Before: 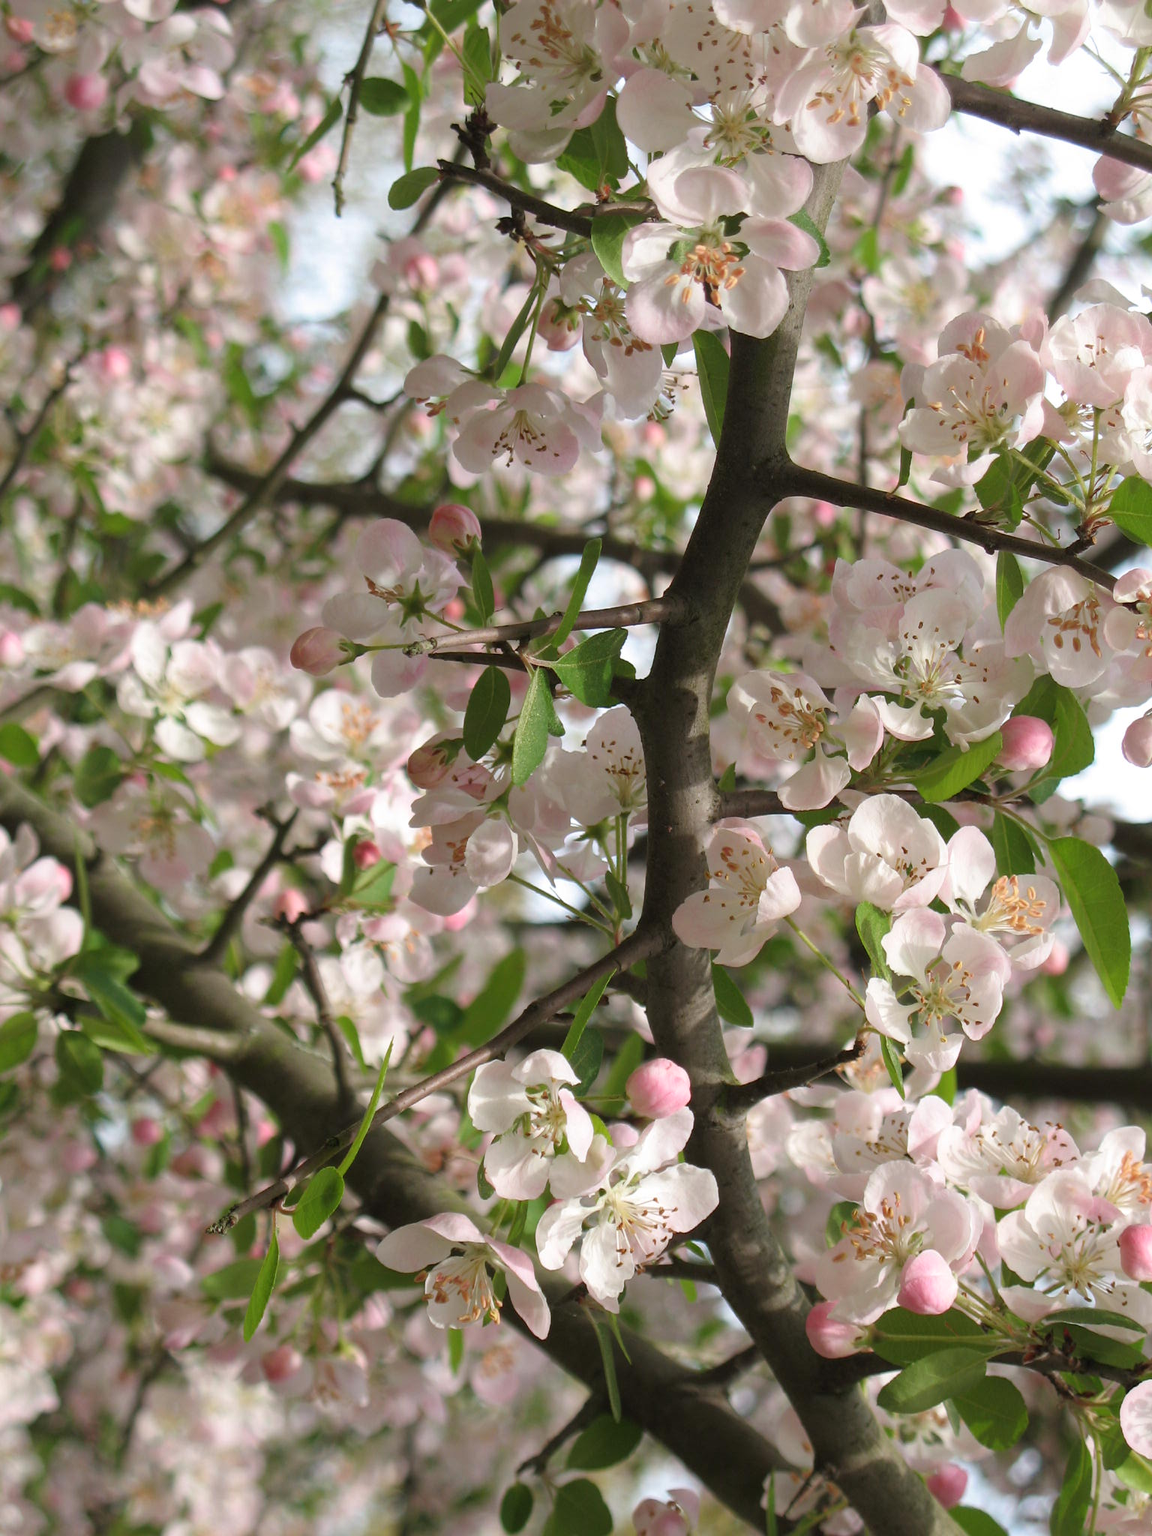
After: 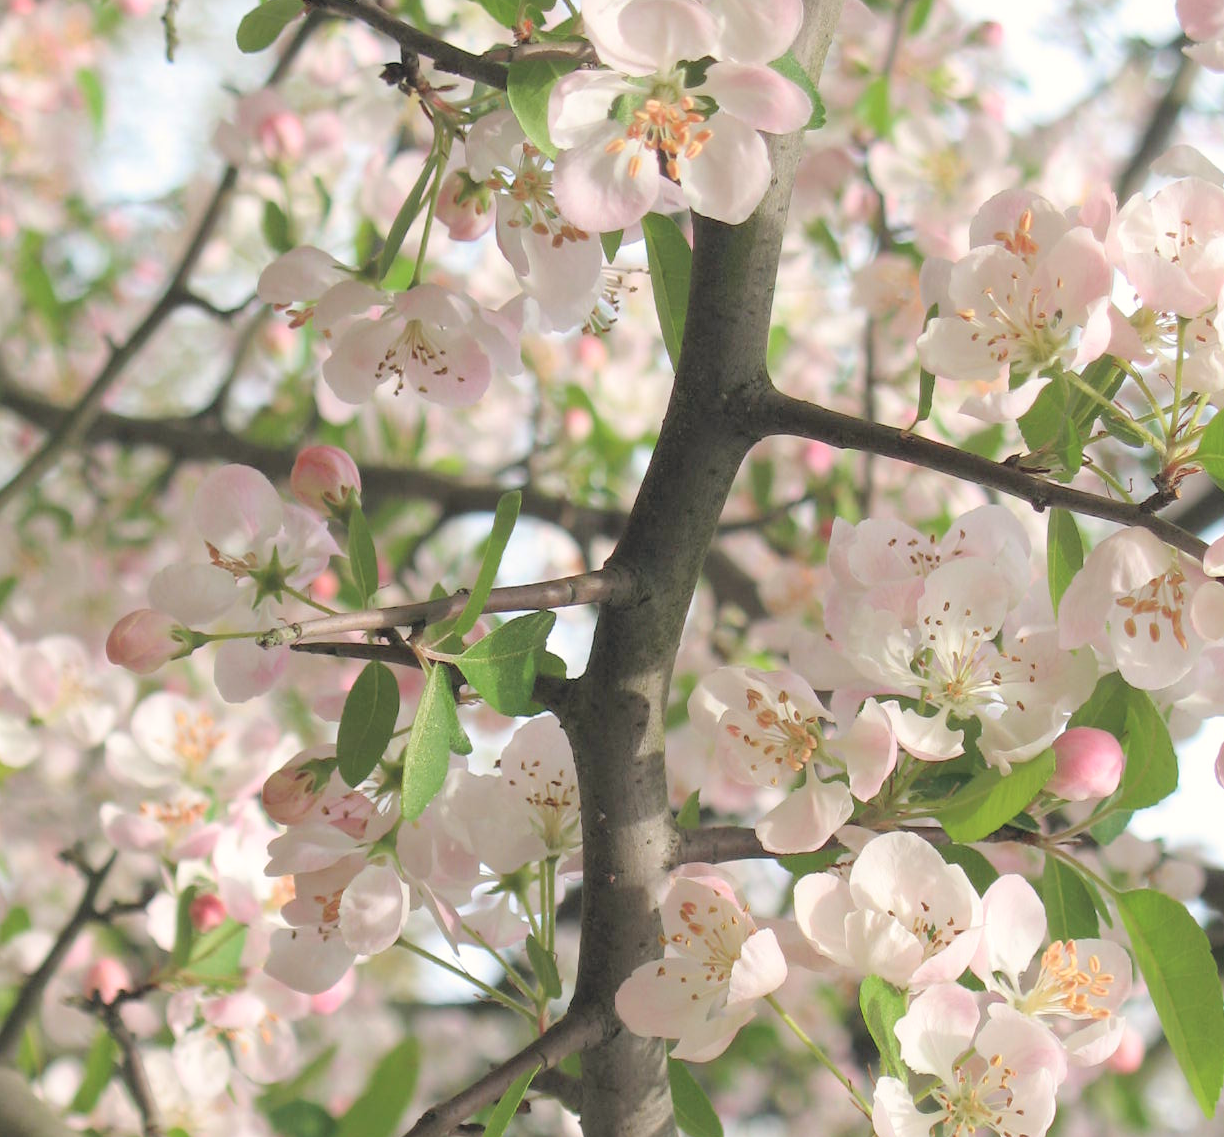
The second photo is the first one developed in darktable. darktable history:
contrast brightness saturation: brightness 0.279
crop: left 18.296%, top 11.115%, right 2.004%, bottom 33.357%
color correction: highlights a* 0.29, highlights b* 2.71, shadows a* -0.876, shadows b* -4.16
